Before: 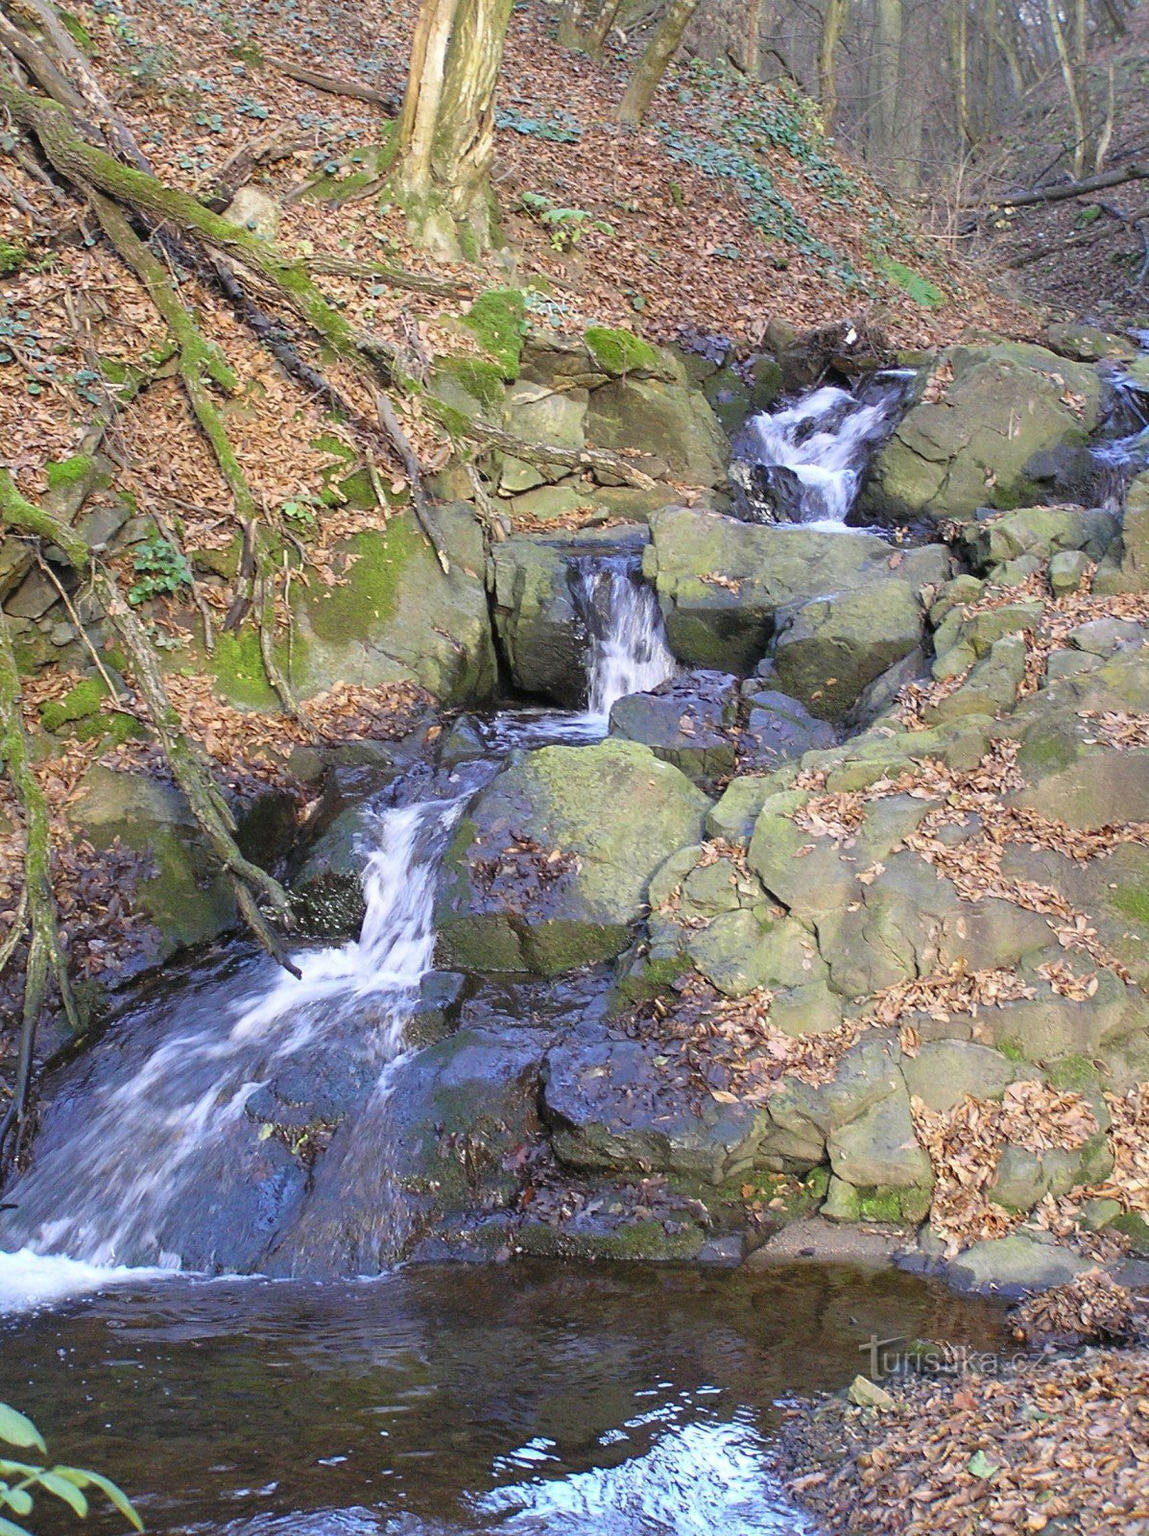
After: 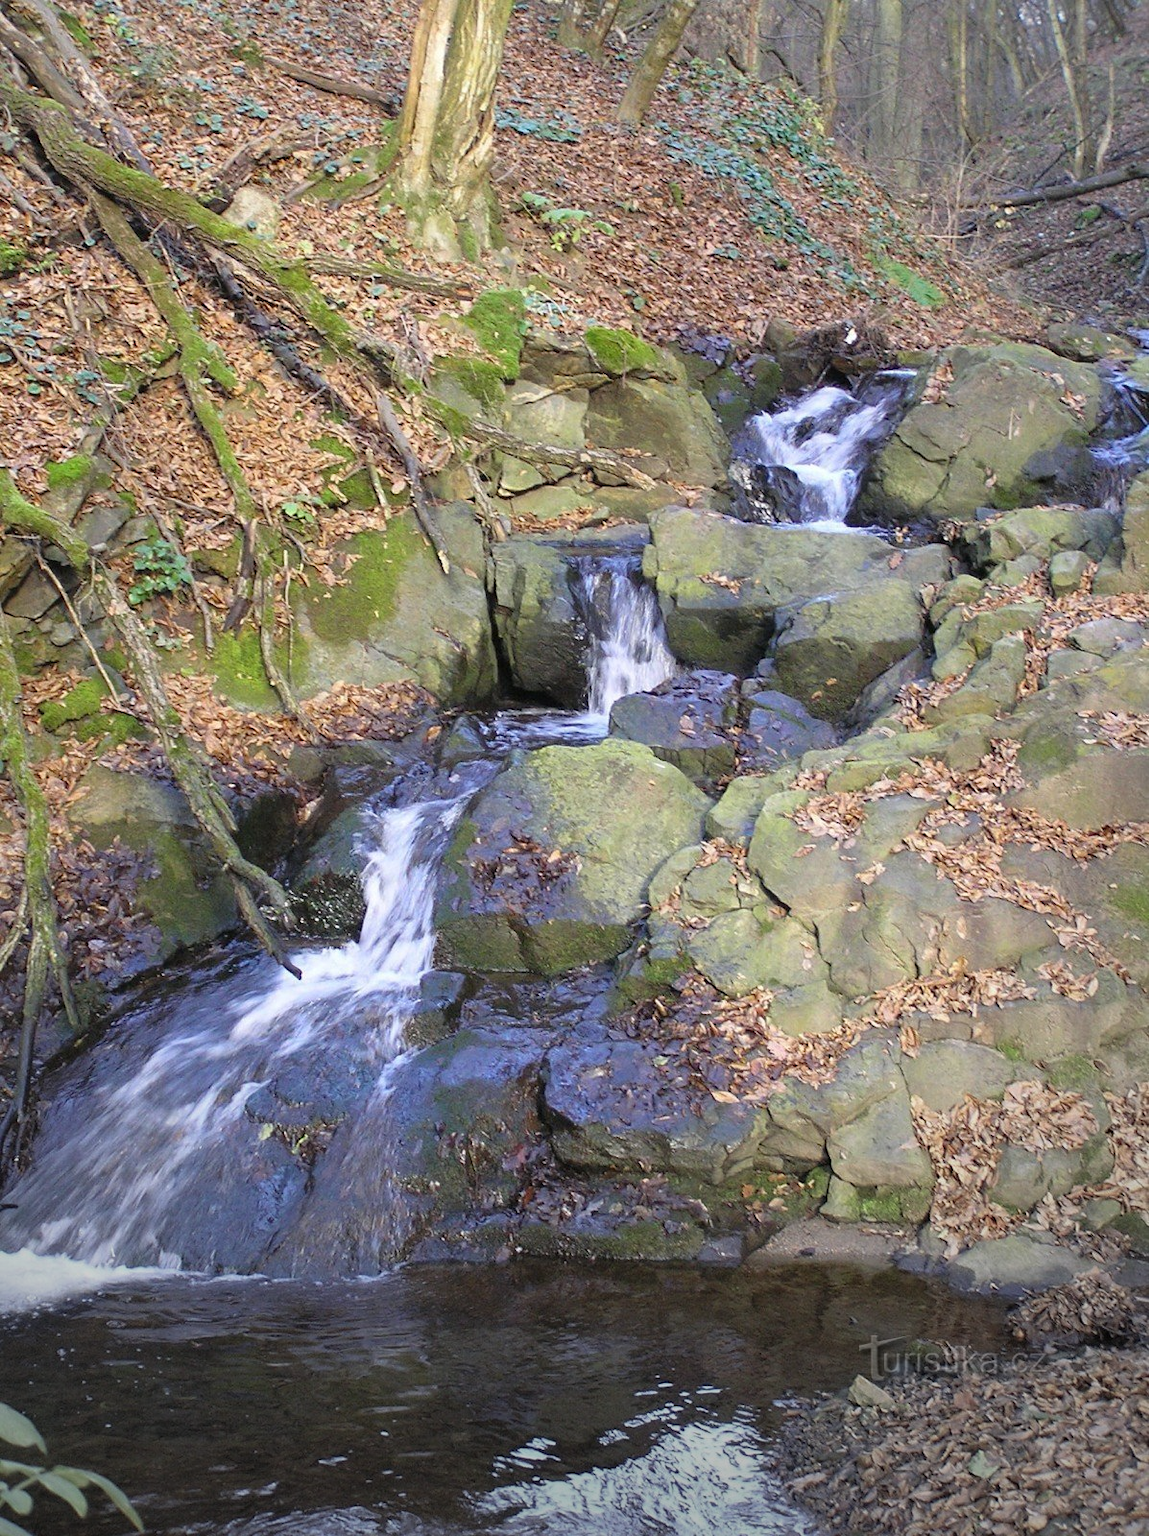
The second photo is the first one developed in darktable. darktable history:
vignetting: center (-0.055, -0.357)
